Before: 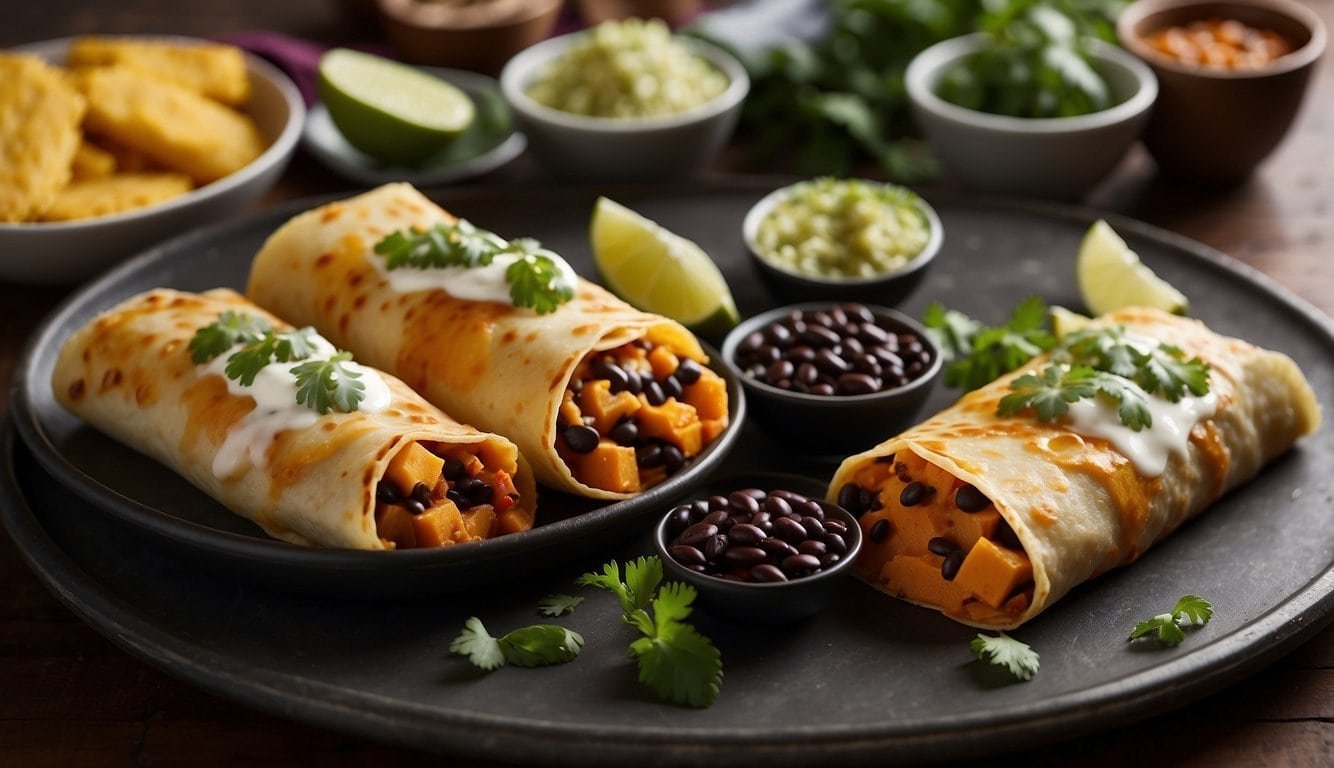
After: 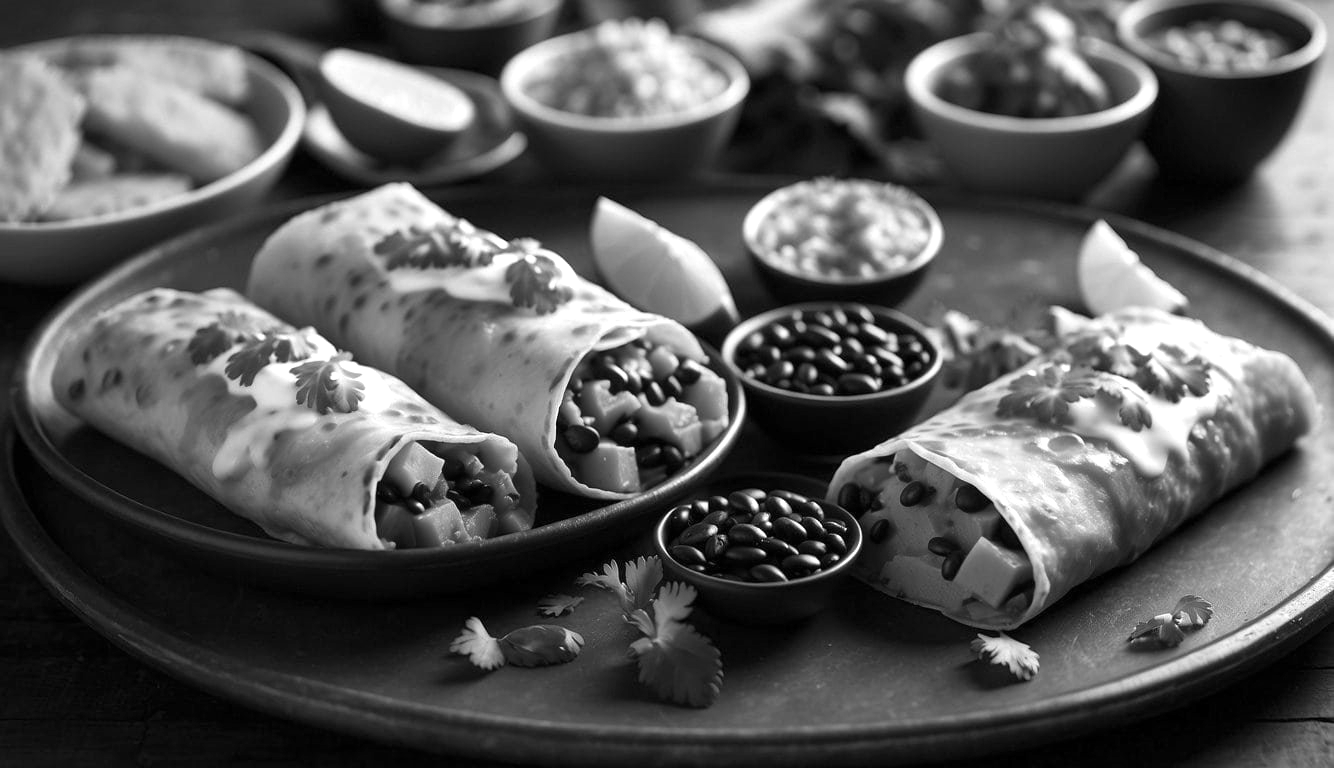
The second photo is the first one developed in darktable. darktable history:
color calibration: output gray [0.25, 0.35, 0.4, 0], x 0.383, y 0.372, temperature 3905.17 K
exposure: exposure 0.574 EV, compensate highlight preservation false
